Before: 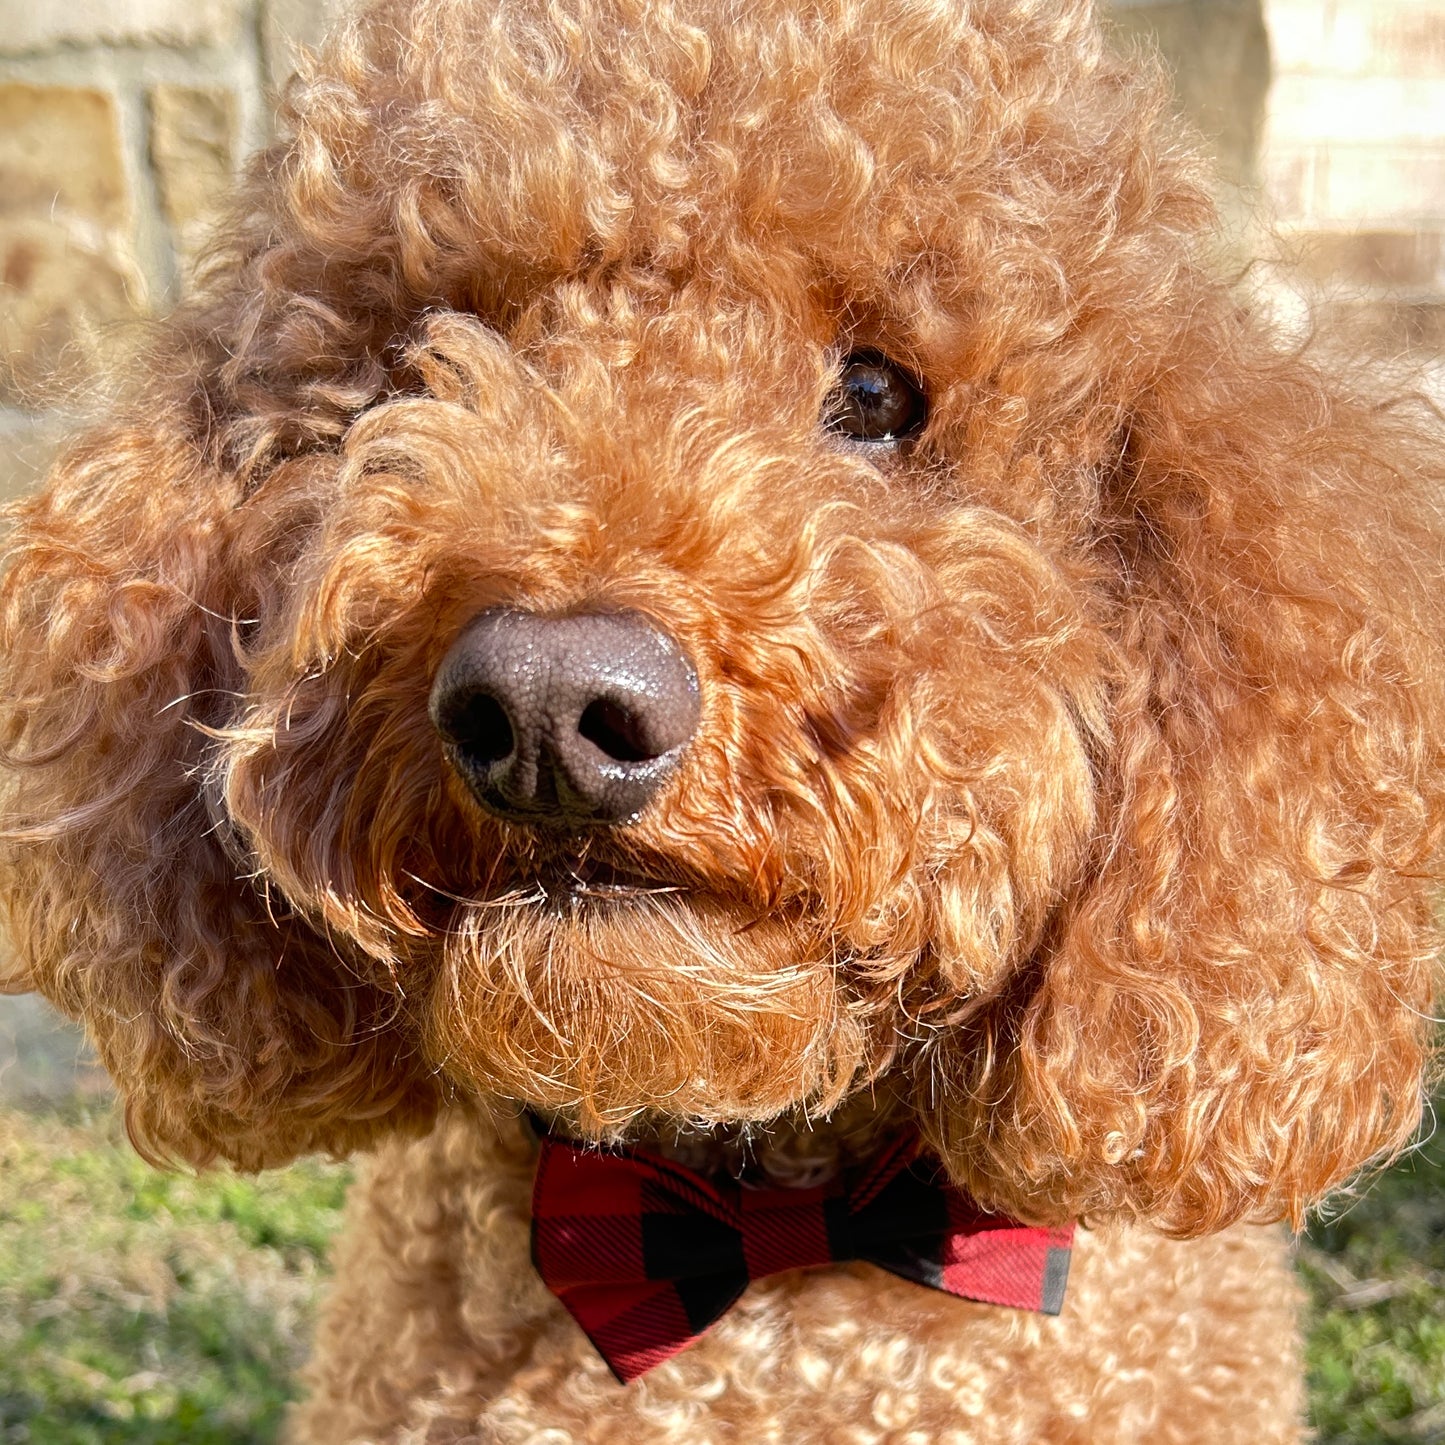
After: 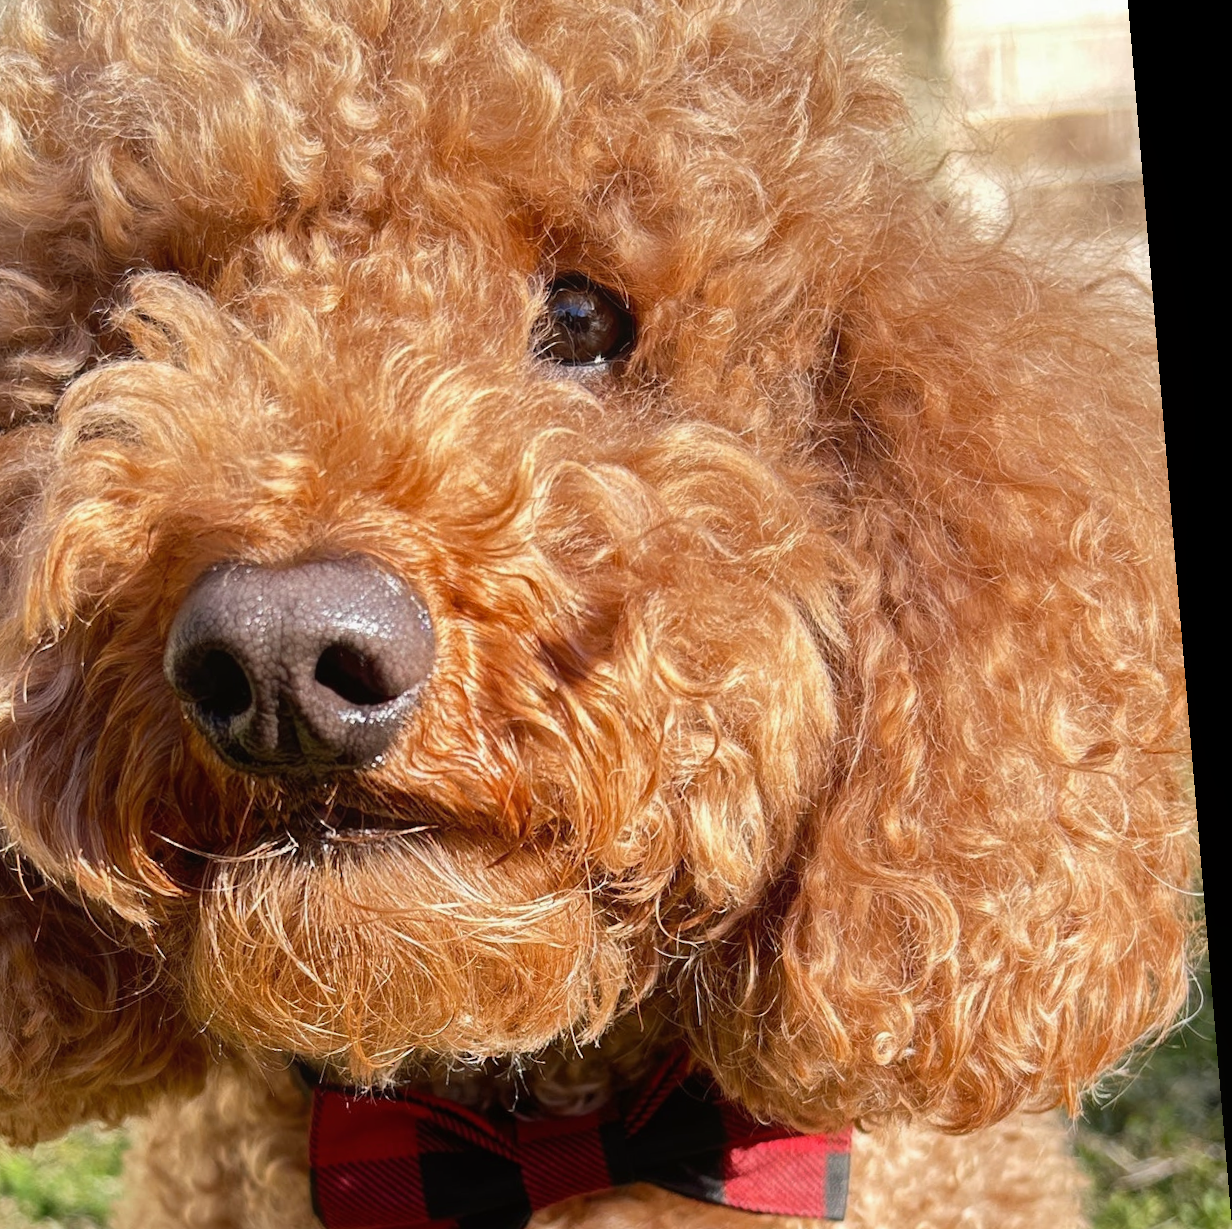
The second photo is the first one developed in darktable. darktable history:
contrast equalizer: octaves 7, y [[0.6 ×6], [0.55 ×6], [0 ×6], [0 ×6], [0 ×6]], mix -0.2
crop and rotate: left 20.74%, top 7.912%, right 0.375%, bottom 13.378%
rotate and perspective: rotation -4.86°, automatic cropping off
shadows and highlights: shadows 25, highlights -48, soften with gaussian
